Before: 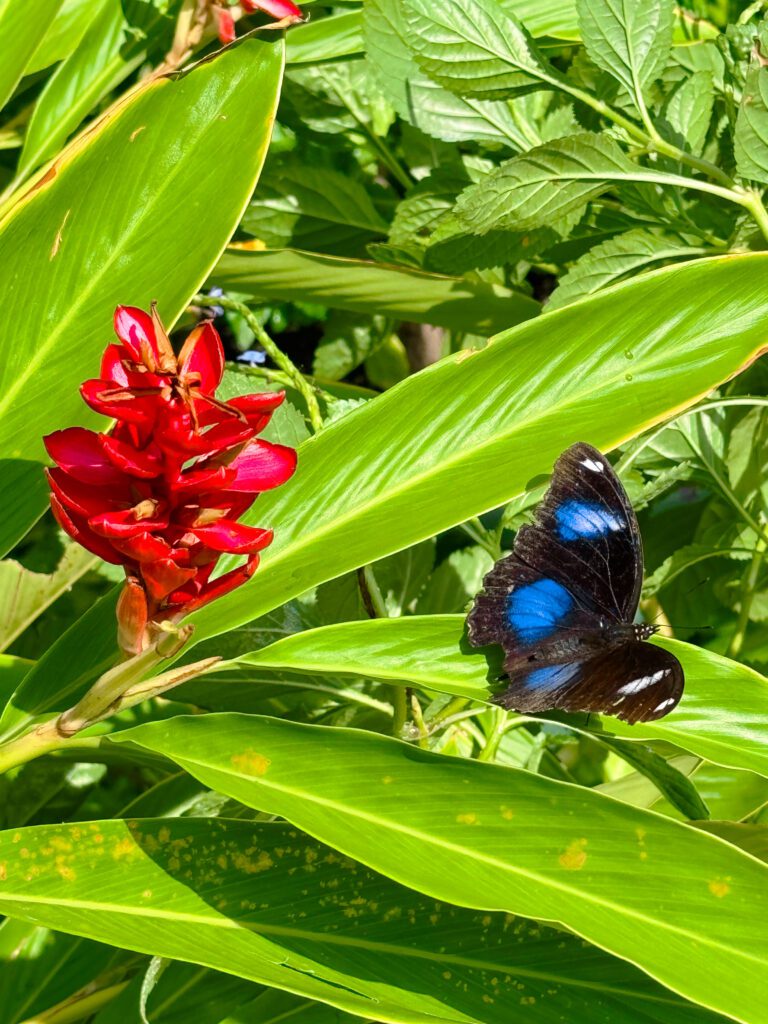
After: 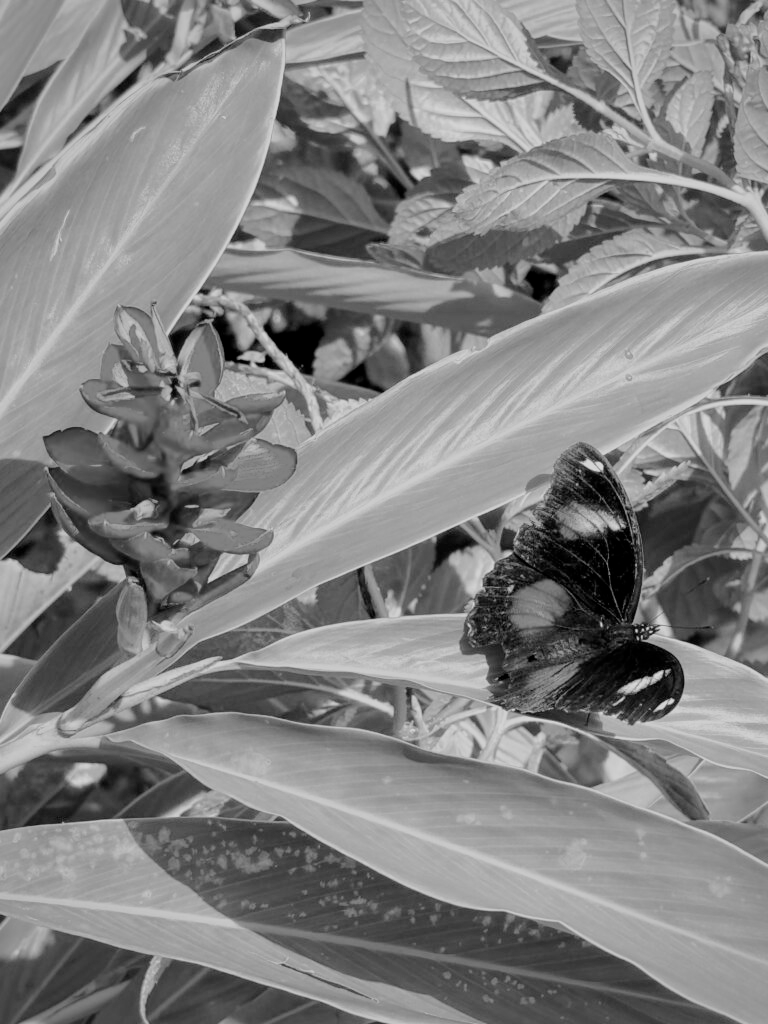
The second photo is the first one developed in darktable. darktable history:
color balance rgb: perceptual saturation grading › global saturation 25%, perceptual brilliance grading › mid-tones 10%, perceptual brilliance grading › shadows 15%, global vibrance 20%
vignetting: fall-off radius 81.94%
monochrome: a 2.21, b -1.33, size 2.2
filmic rgb: middle gray luminance 18.42%, black relative exposure -9 EV, white relative exposure 3.75 EV, threshold 6 EV, target black luminance 0%, hardness 4.85, latitude 67.35%, contrast 0.955, highlights saturation mix 20%, shadows ↔ highlights balance 21.36%, add noise in highlights 0, preserve chrominance luminance Y, color science v3 (2019), use custom middle-gray values true, iterations of high-quality reconstruction 0, contrast in highlights soft, enable highlight reconstruction true
